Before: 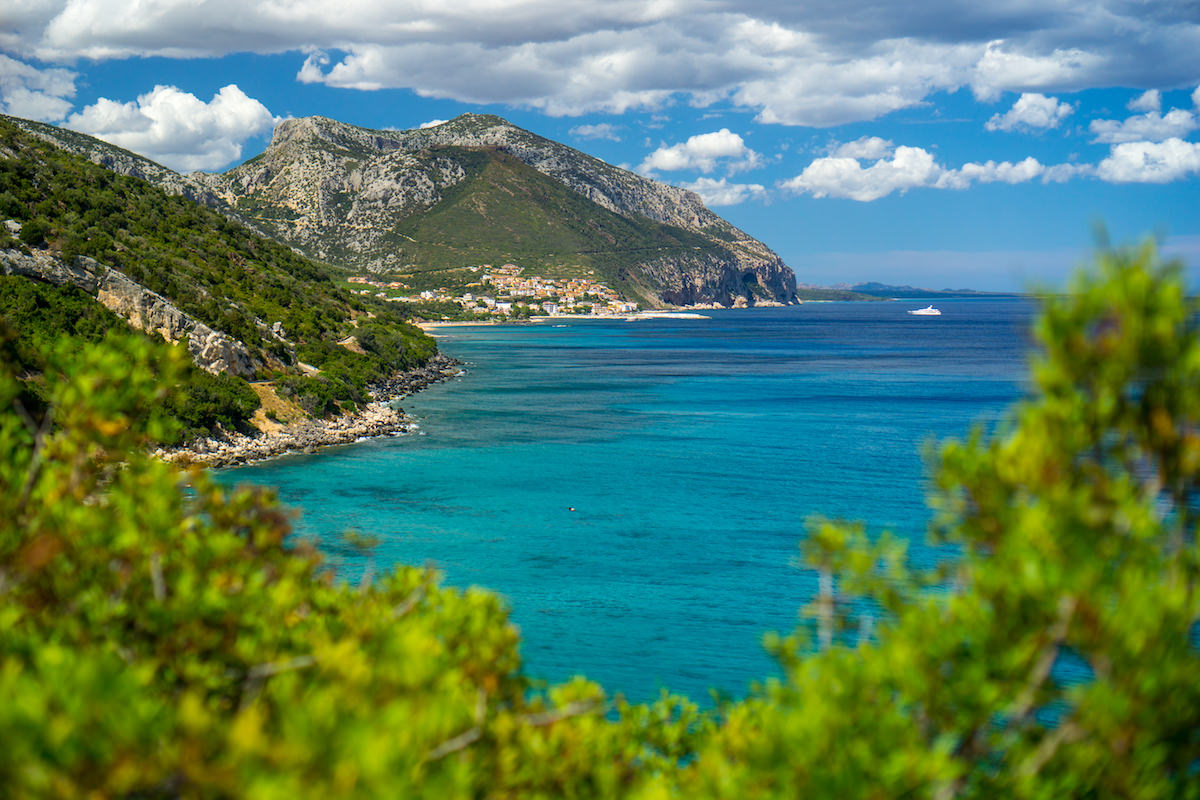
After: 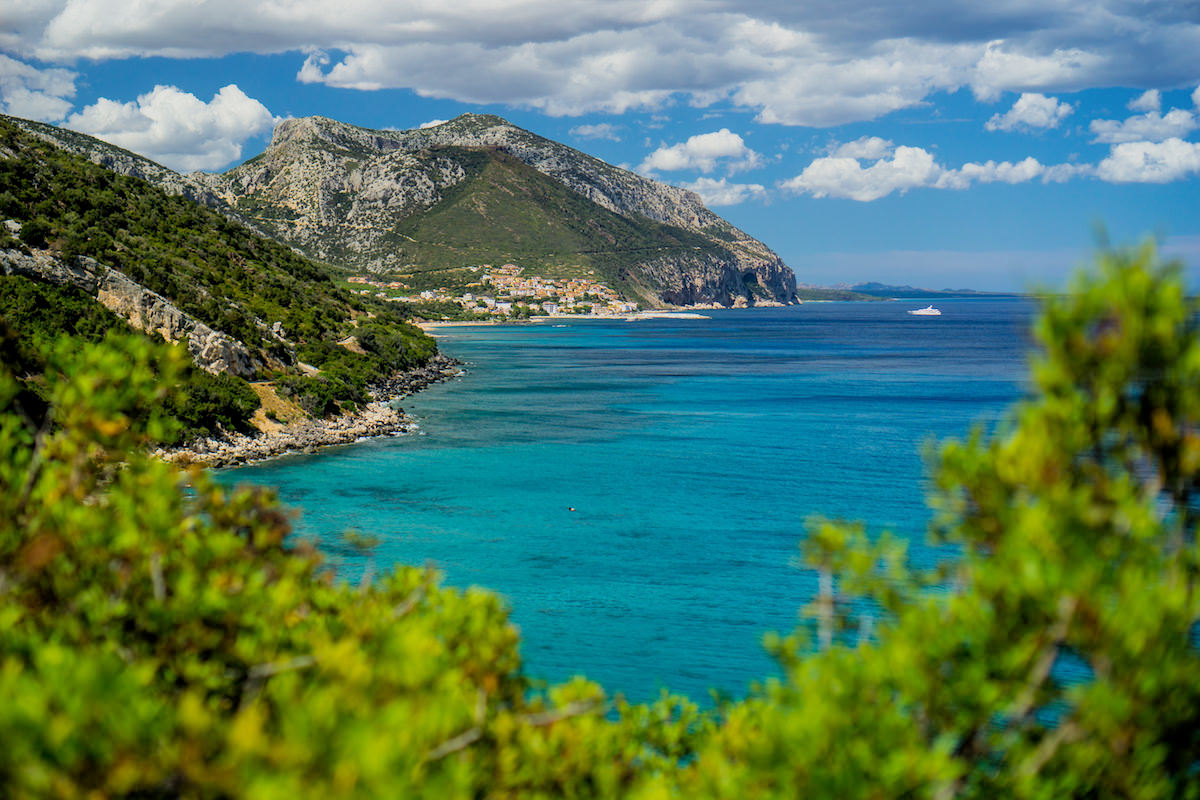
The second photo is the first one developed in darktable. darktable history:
filmic rgb: black relative exposure -7.74 EV, white relative exposure 4.43 EV, threshold 5.97 EV, target black luminance 0%, hardness 3.75, latitude 50.85%, contrast 1.074, highlights saturation mix 9.97%, shadows ↔ highlights balance -0.241%, preserve chrominance max RGB, enable highlight reconstruction true
